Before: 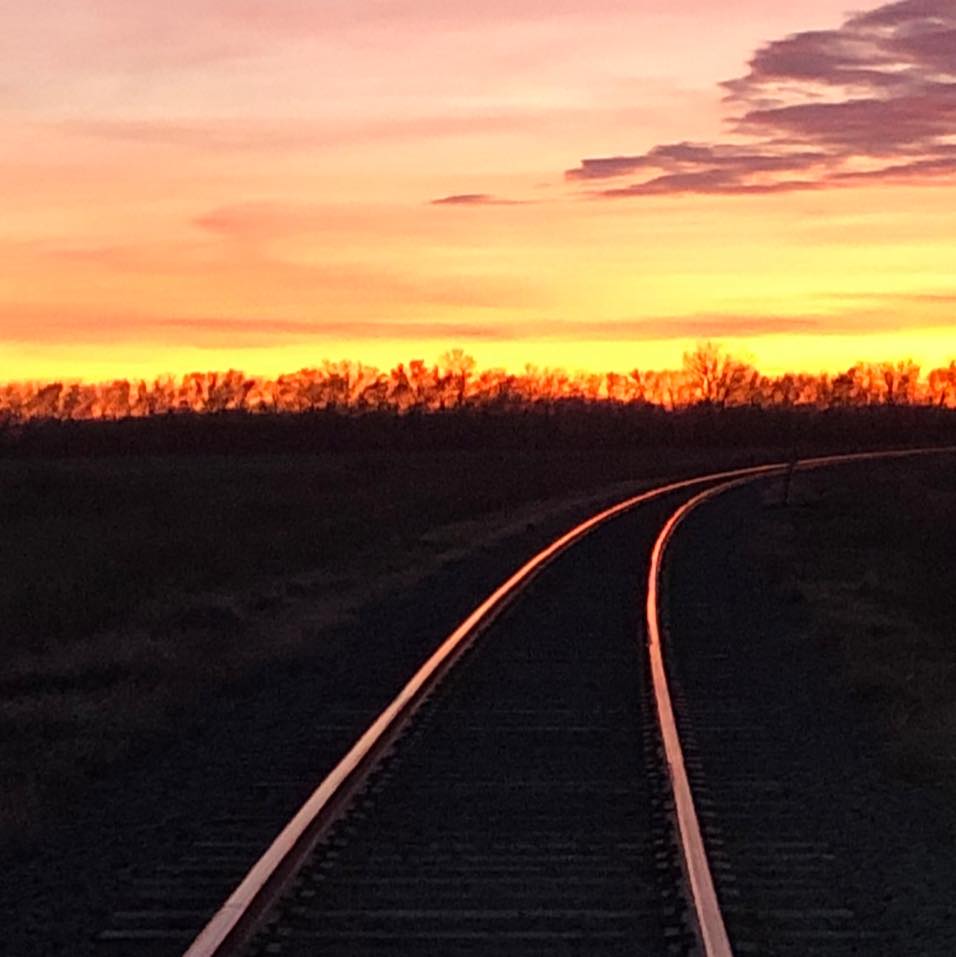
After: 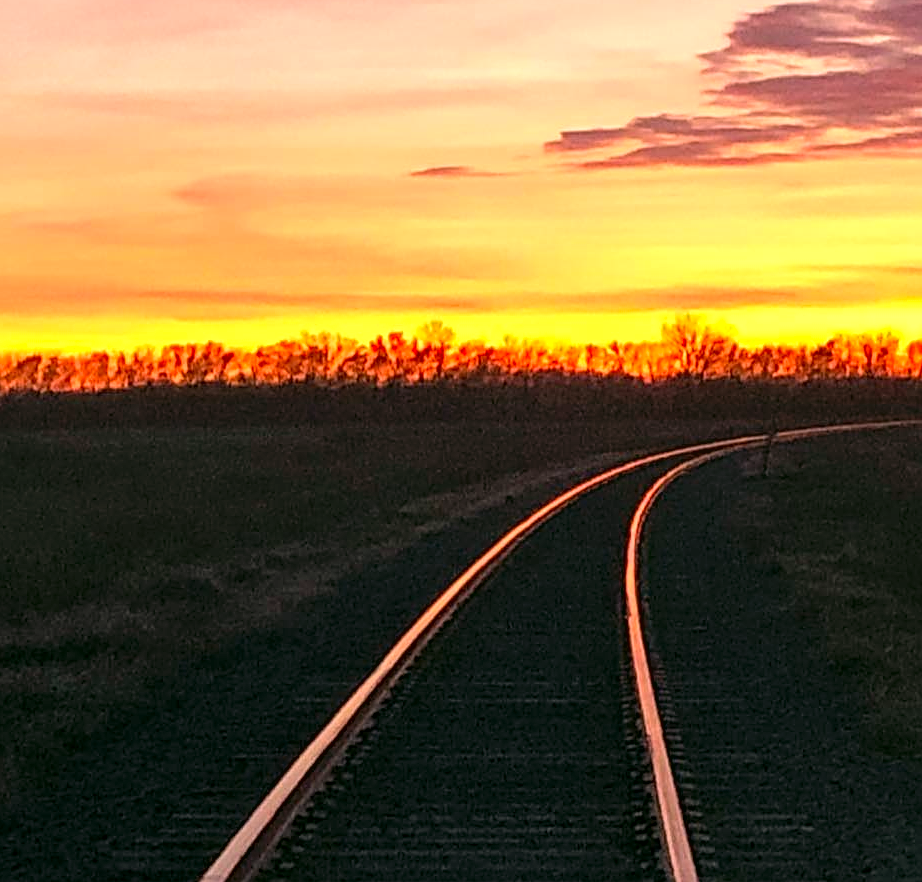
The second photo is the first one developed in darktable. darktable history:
contrast brightness saturation: contrast 0.07, brightness 0.081, saturation 0.182
color correction: highlights a* 4.32, highlights b* 4.96, shadows a* -7.87, shadows b* 4.82
local contrast: on, module defaults
sharpen: on, module defaults
exposure: black level correction 0.001, exposure 0.192 EV, compensate highlight preservation false
crop: left 2.261%, top 2.959%, right 1.199%, bottom 4.846%
